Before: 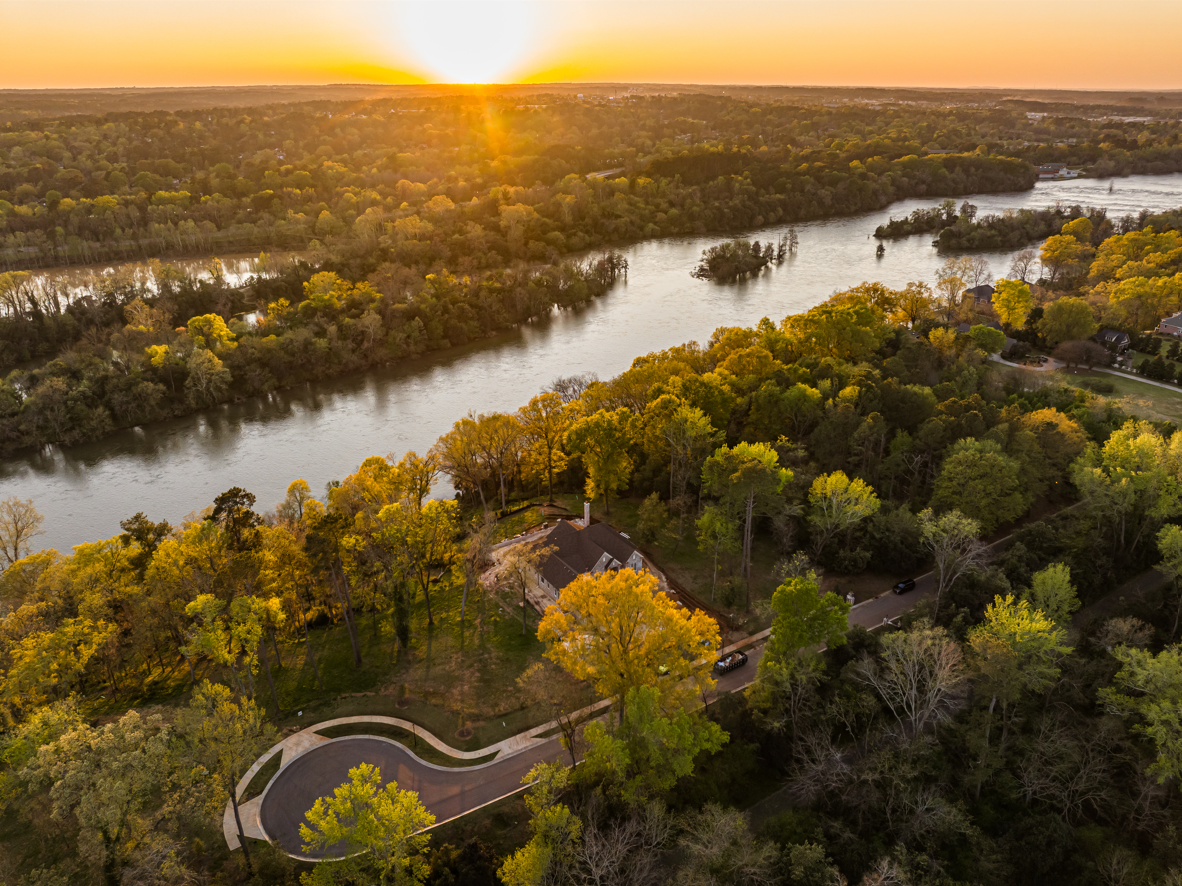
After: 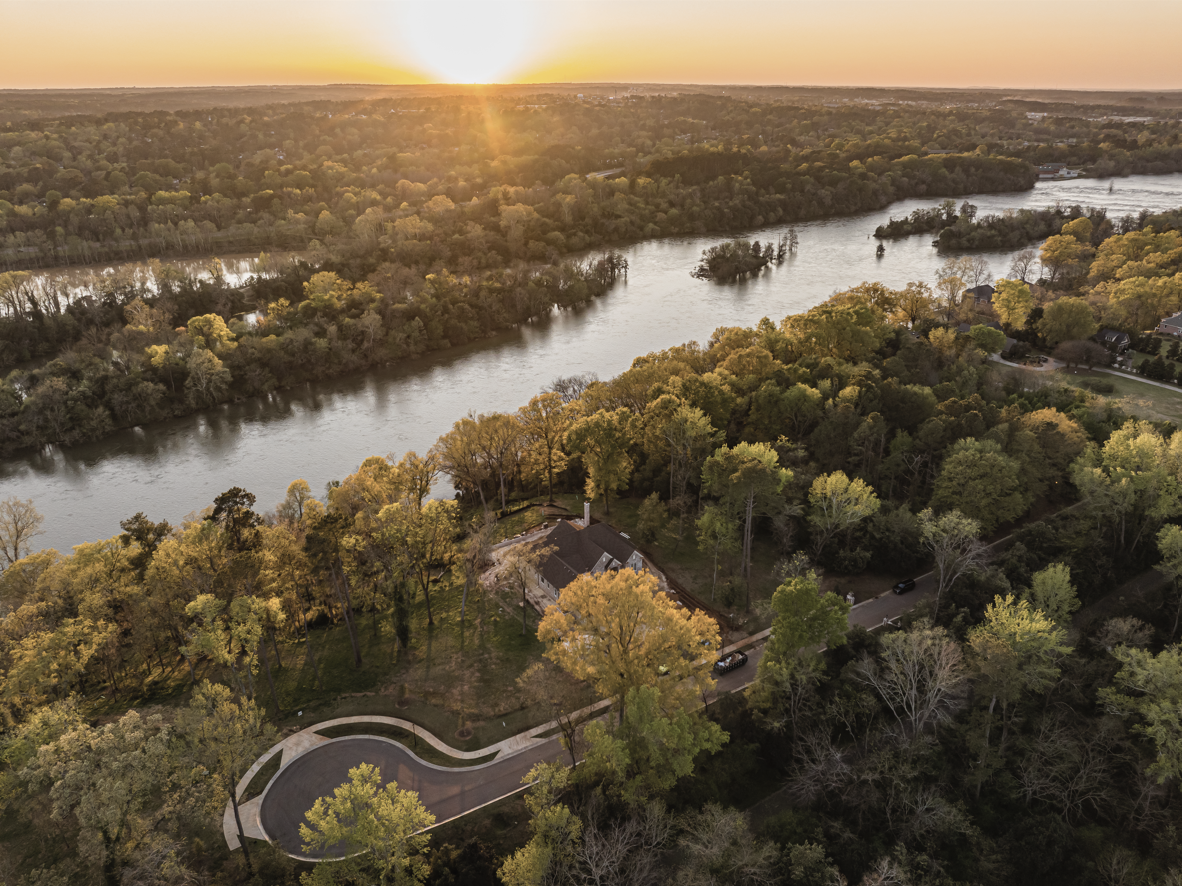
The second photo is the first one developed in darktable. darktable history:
contrast brightness saturation: contrast -0.05, saturation -0.41
